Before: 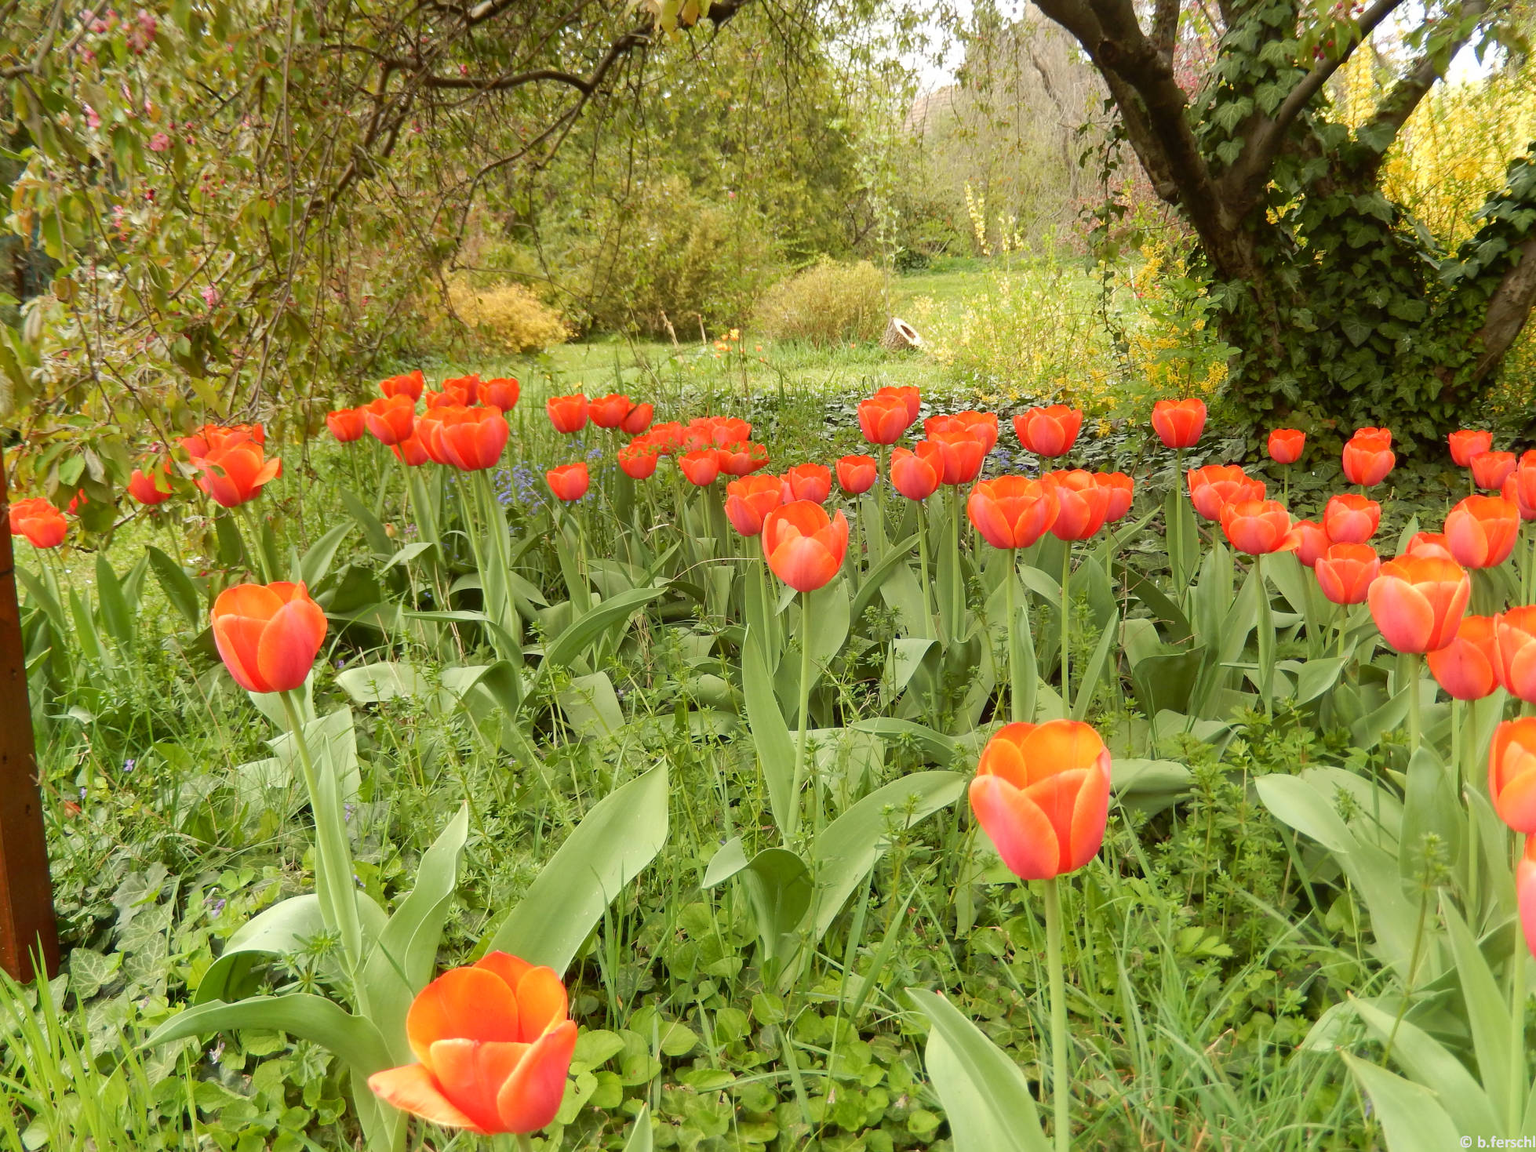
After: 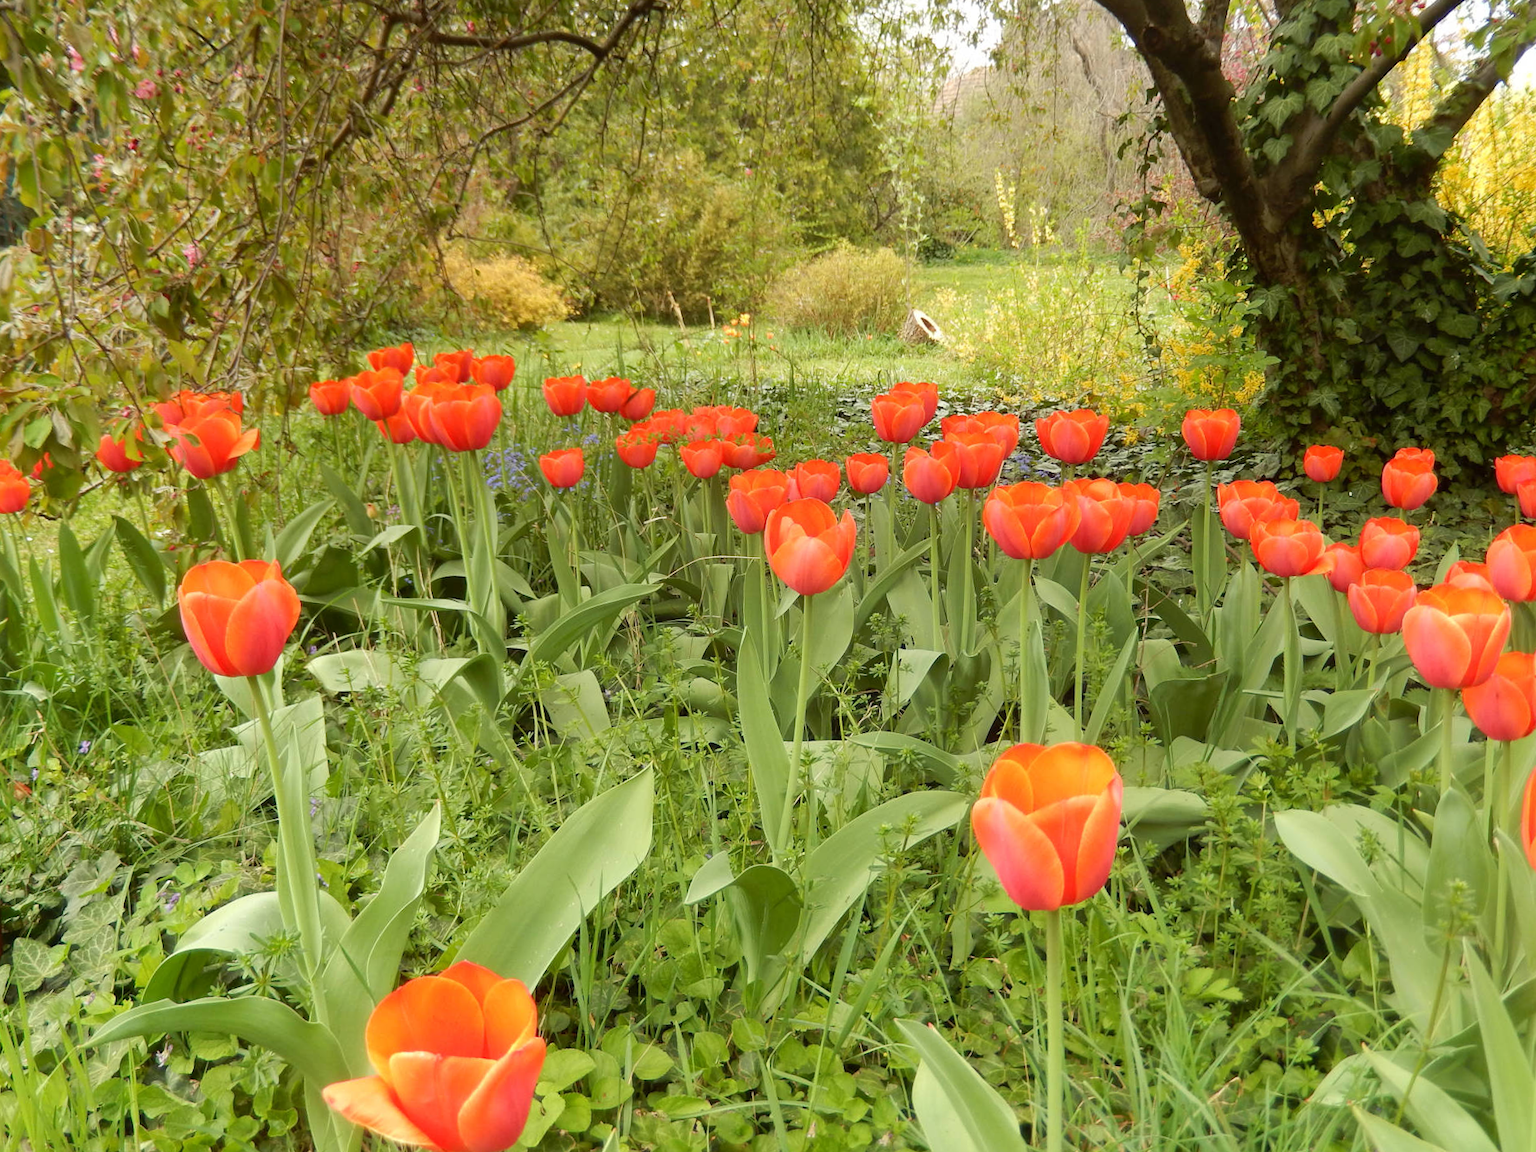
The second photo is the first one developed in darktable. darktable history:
crop and rotate: angle -2.53°
